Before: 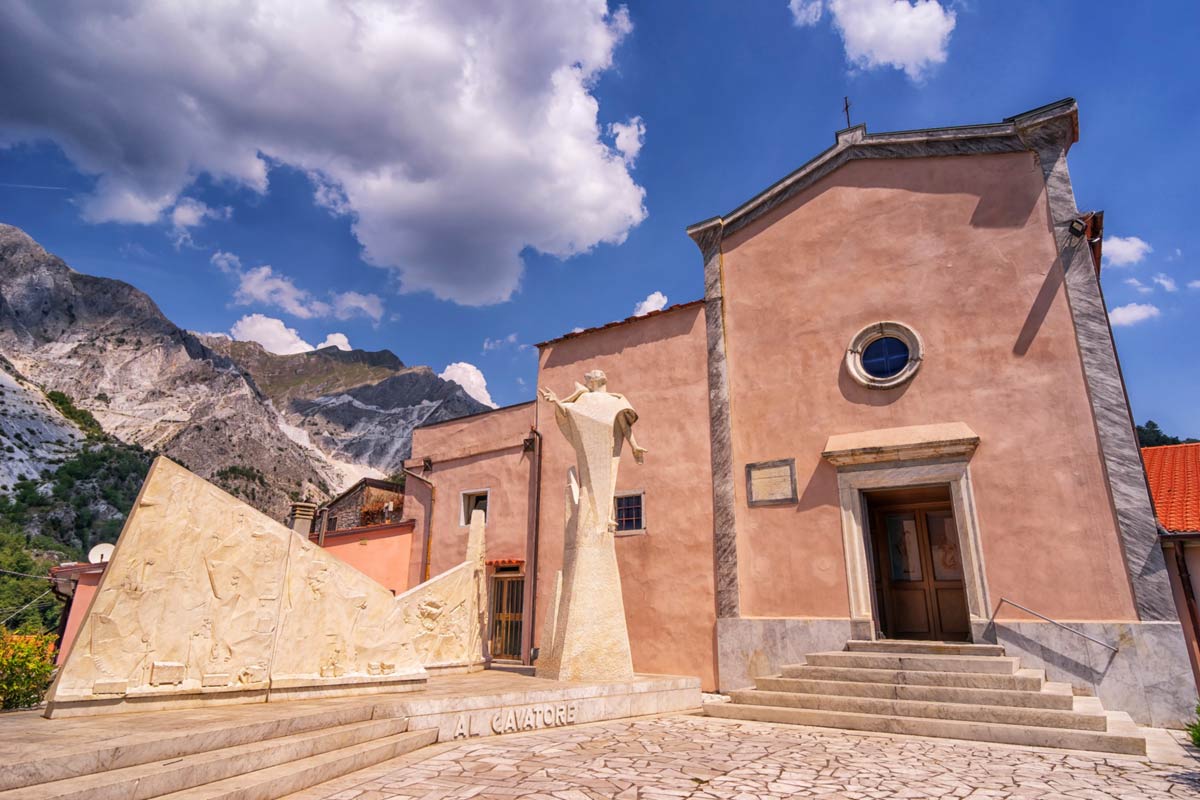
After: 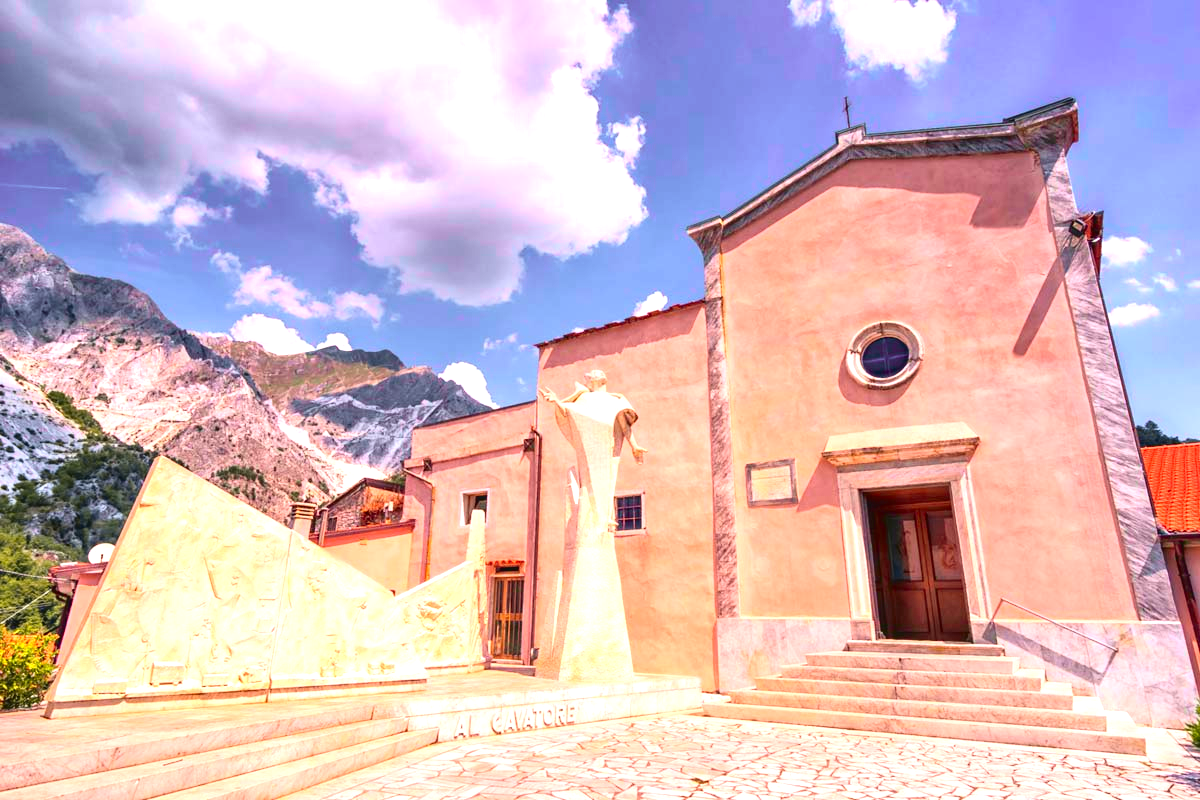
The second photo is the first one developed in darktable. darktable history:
exposure: black level correction 0, exposure 1.1 EV, compensate highlight preservation false
tone curve: curves: ch0 [(0, 0.036) (0.119, 0.115) (0.466, 0.498) (0.715, 0.767) (0.817, 0.865) (1, 0.998)]; ch1 [(0, 0) (0.377, 0.416) (0.44, 0.461) (0.487, 0.49) (0.514, 0.517) (0.536, 0.577) (0.66, 0.724) (1, 1)]; ch2 [(0, 0) (0.38, 0.405) (0.463, 0.443) (0.492, 0.486) (0.526, 0.541) (0.578, 0.598) (0.653, 0.698) (1, 1)], color space Lab, independent channels, preserve colors none
